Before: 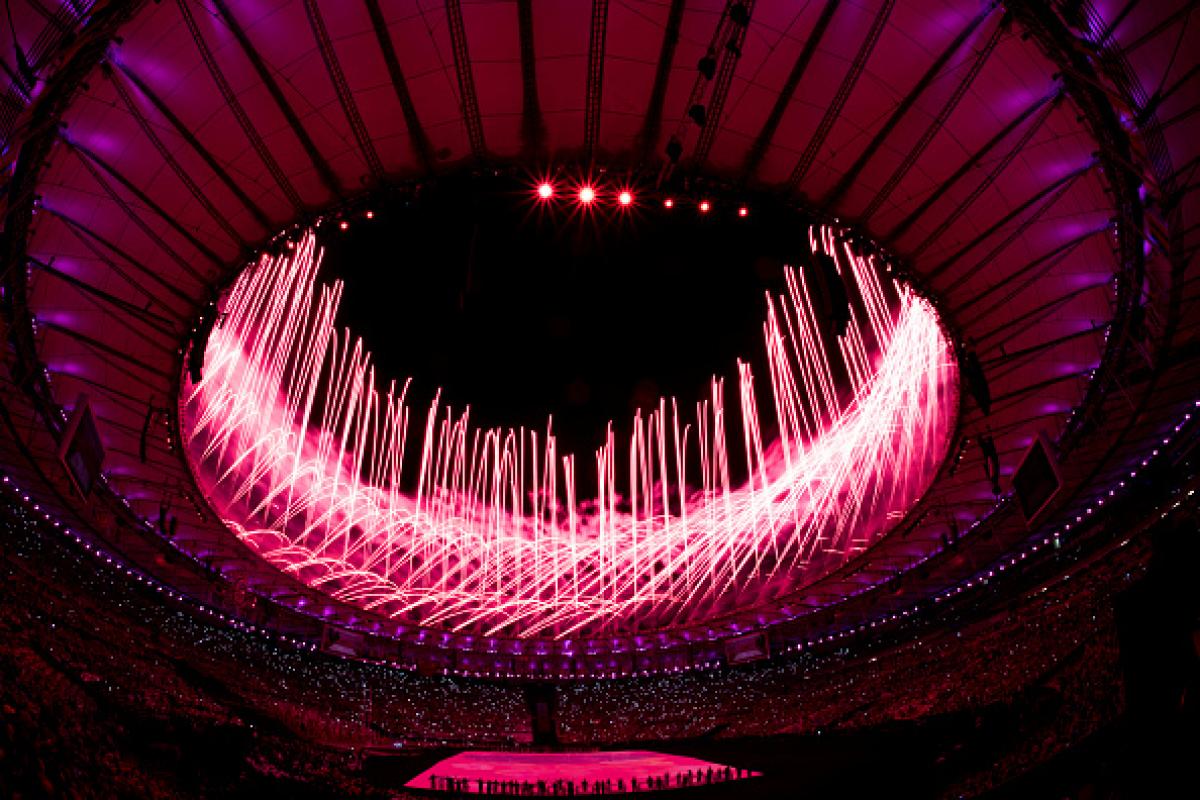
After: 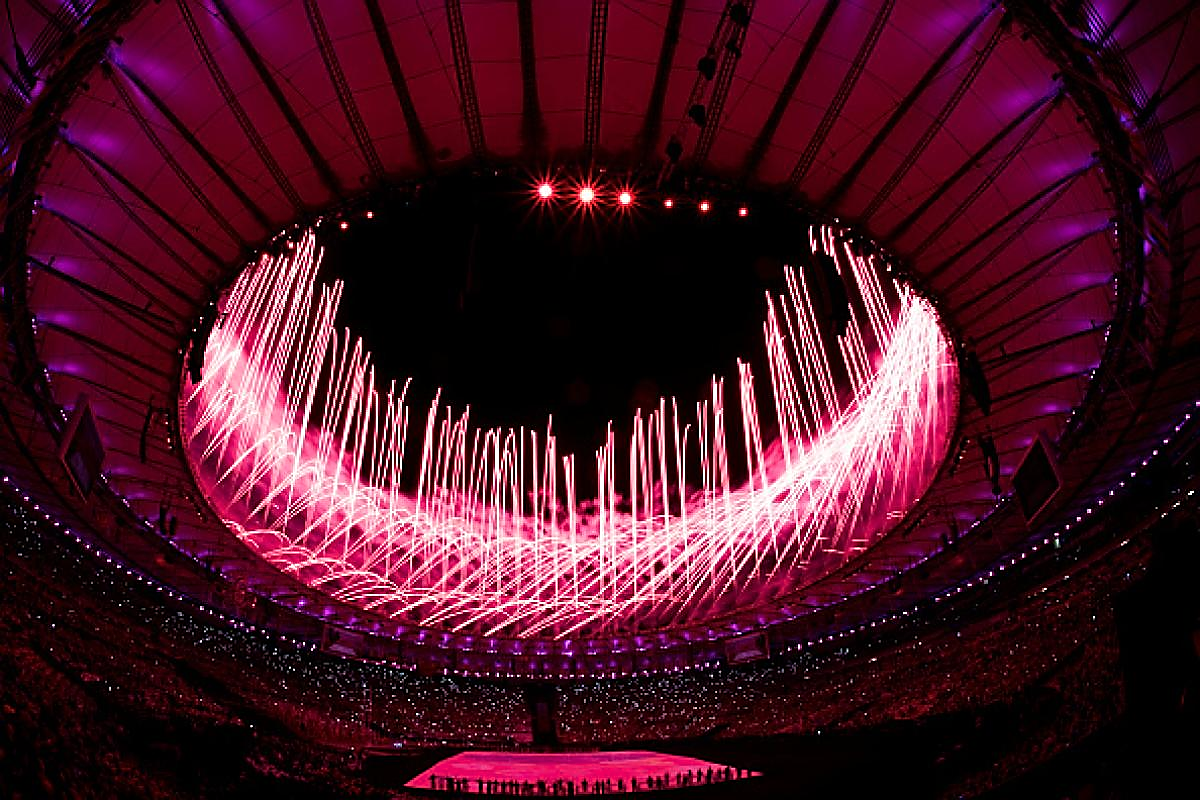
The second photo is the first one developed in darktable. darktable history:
sharpen: radius 1.414, amount 1.236, threshold 0.826
velvia: on, module defaults
